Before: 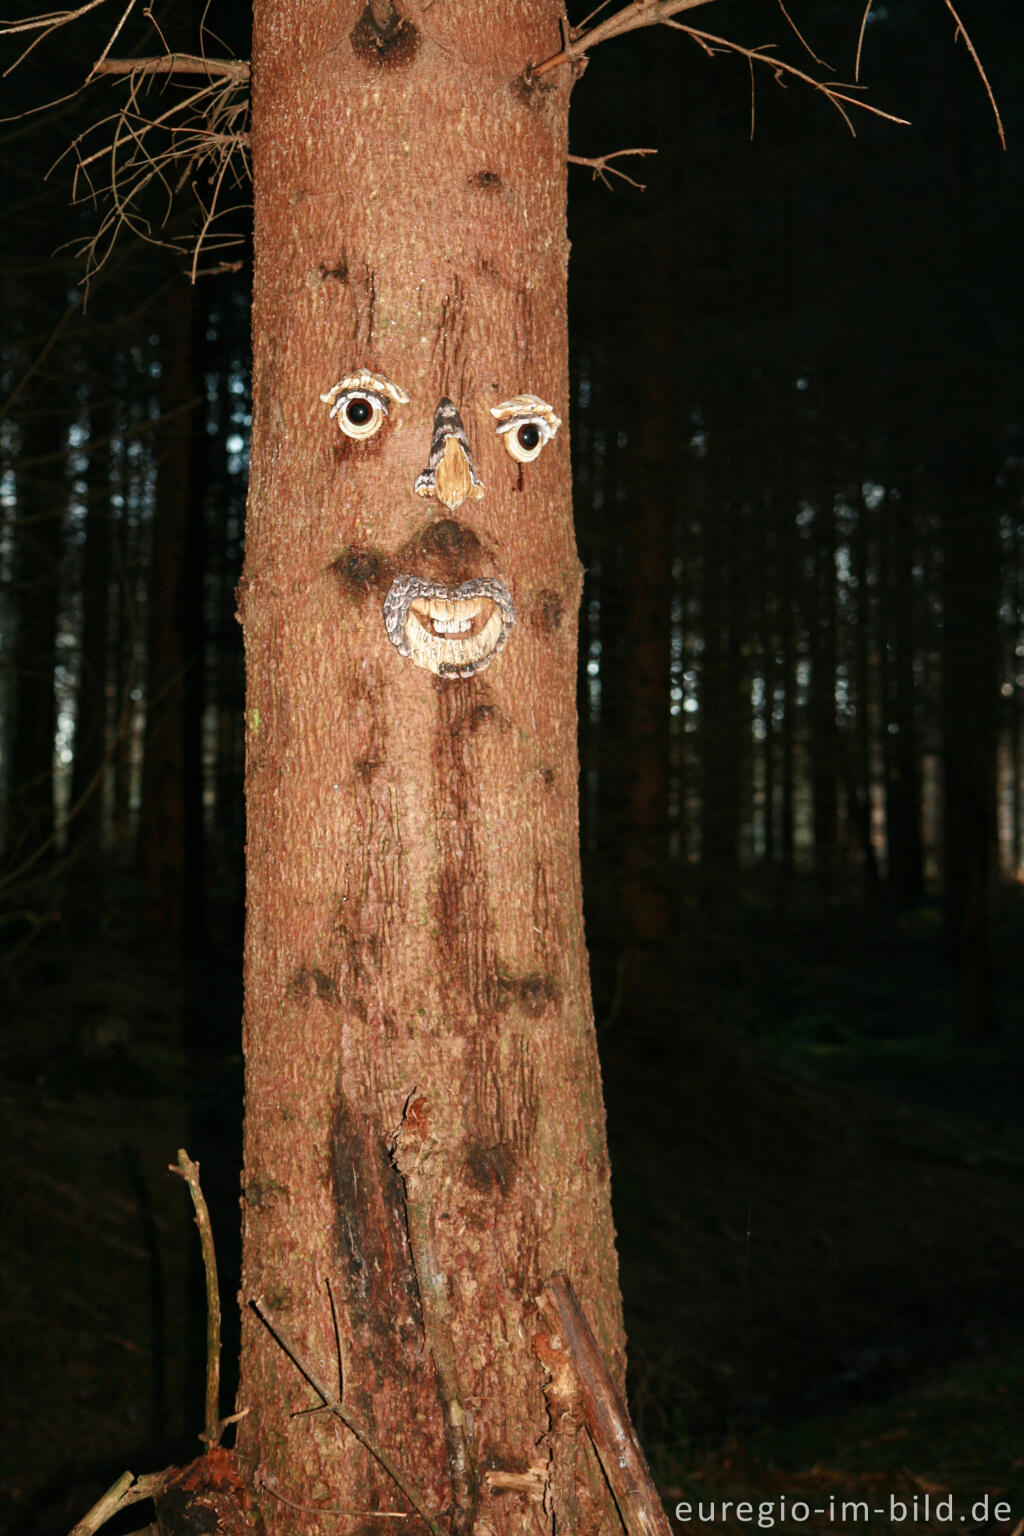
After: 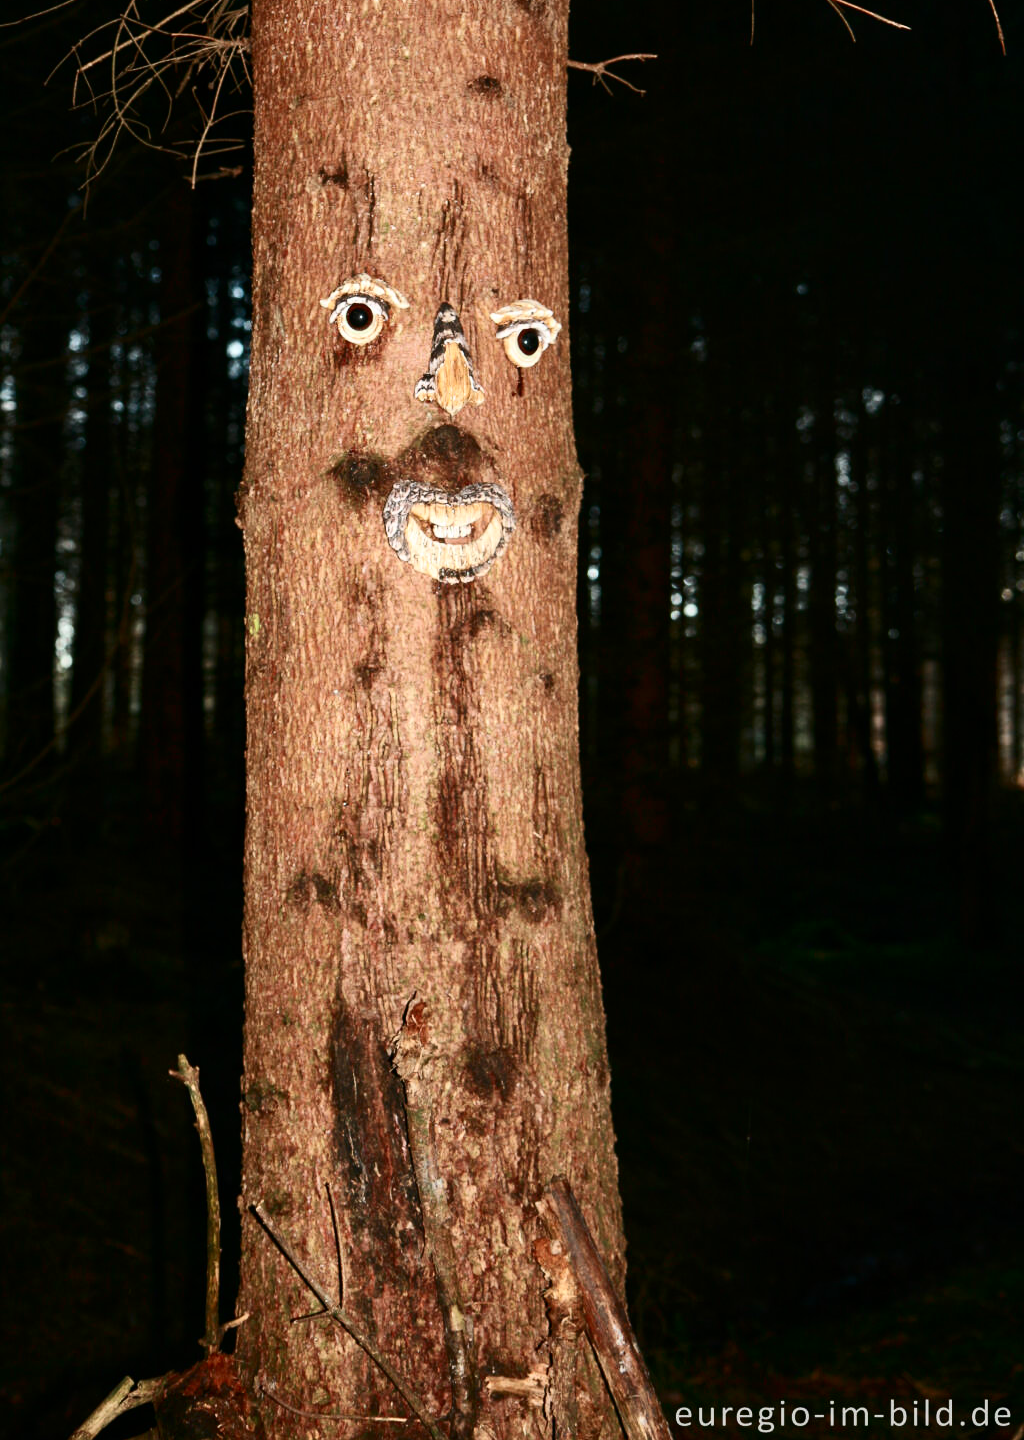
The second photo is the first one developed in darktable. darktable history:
crop and rotate: top 6.25%
contrast brightness saturation: contrast 0.28
